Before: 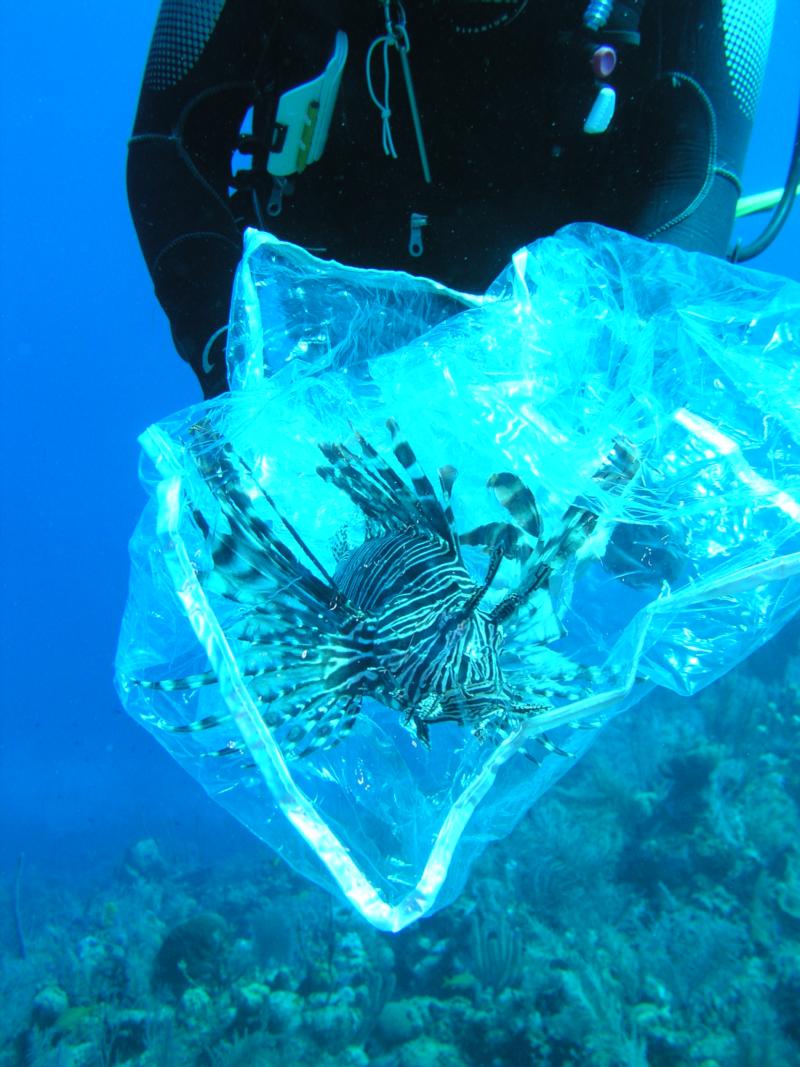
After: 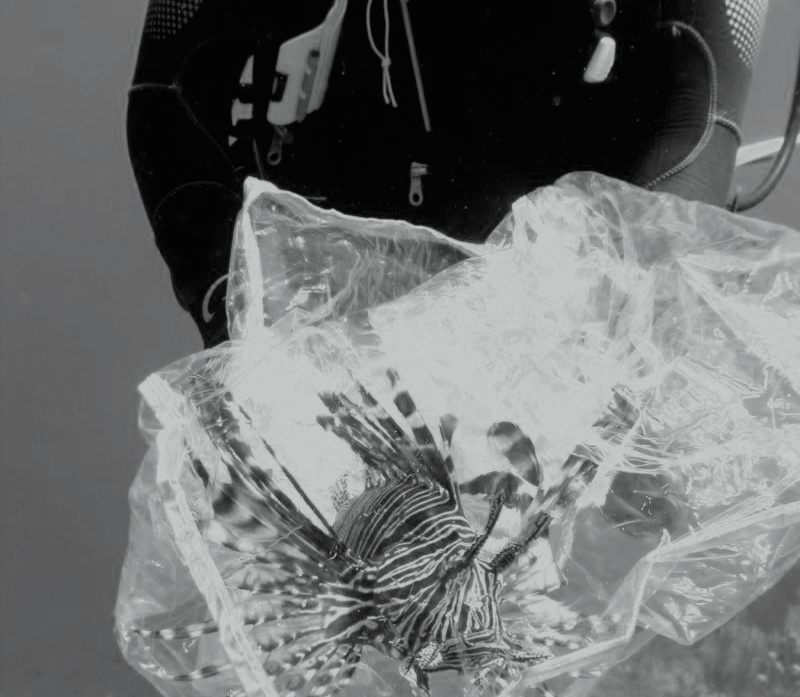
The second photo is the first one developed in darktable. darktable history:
exposure: black level correction 0.009, exposure -0.634 EV, compensate exposure bias true, compensate highlight preservation false
filmic rgb: black relative exposure -11.37 EV, white relative exposure 3.25 EV, threshold 3.01 EV, hardness 6.69, enable highlight reconstruction true
crop and rotate: top 4.844%, bottom 29.77%
color balance rgb: shadows lift › luminance -5.208%, shadows lift › chroma 1.094%, shadows lift › hue 218.32°, global offset › luminance 0.226%, linear chroma grading › global chroma 14.81%, perceptual saturation grading › global saturation 50.313%
contrast brightness saturation: saturation -0.989
